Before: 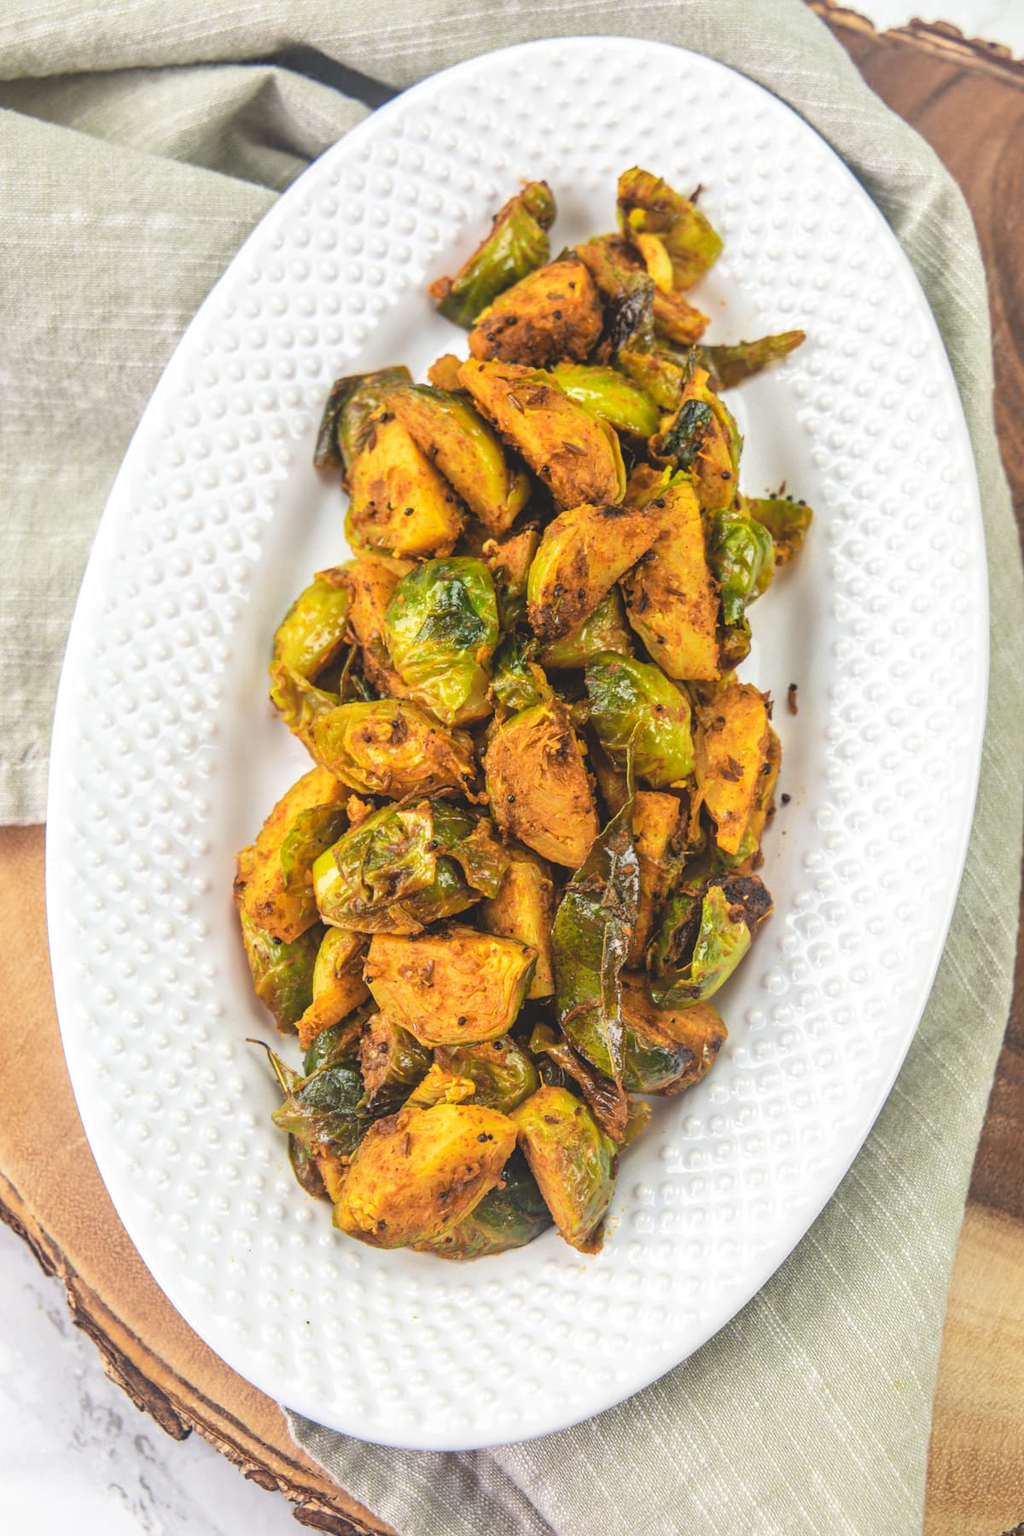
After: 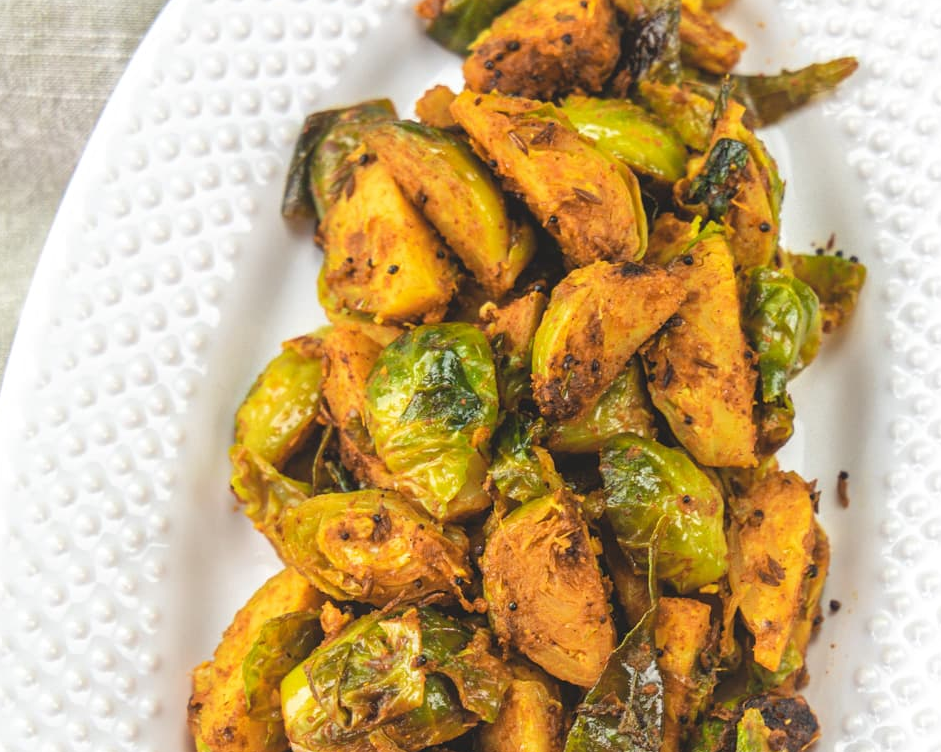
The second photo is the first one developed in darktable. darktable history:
crop: left 7.189%, top 18.362%, right 14.321%, bottom 39.85%
tone equalizer: edges refinement/feathering 500, mask exposure compensation -1.57 EV, preserve details no
